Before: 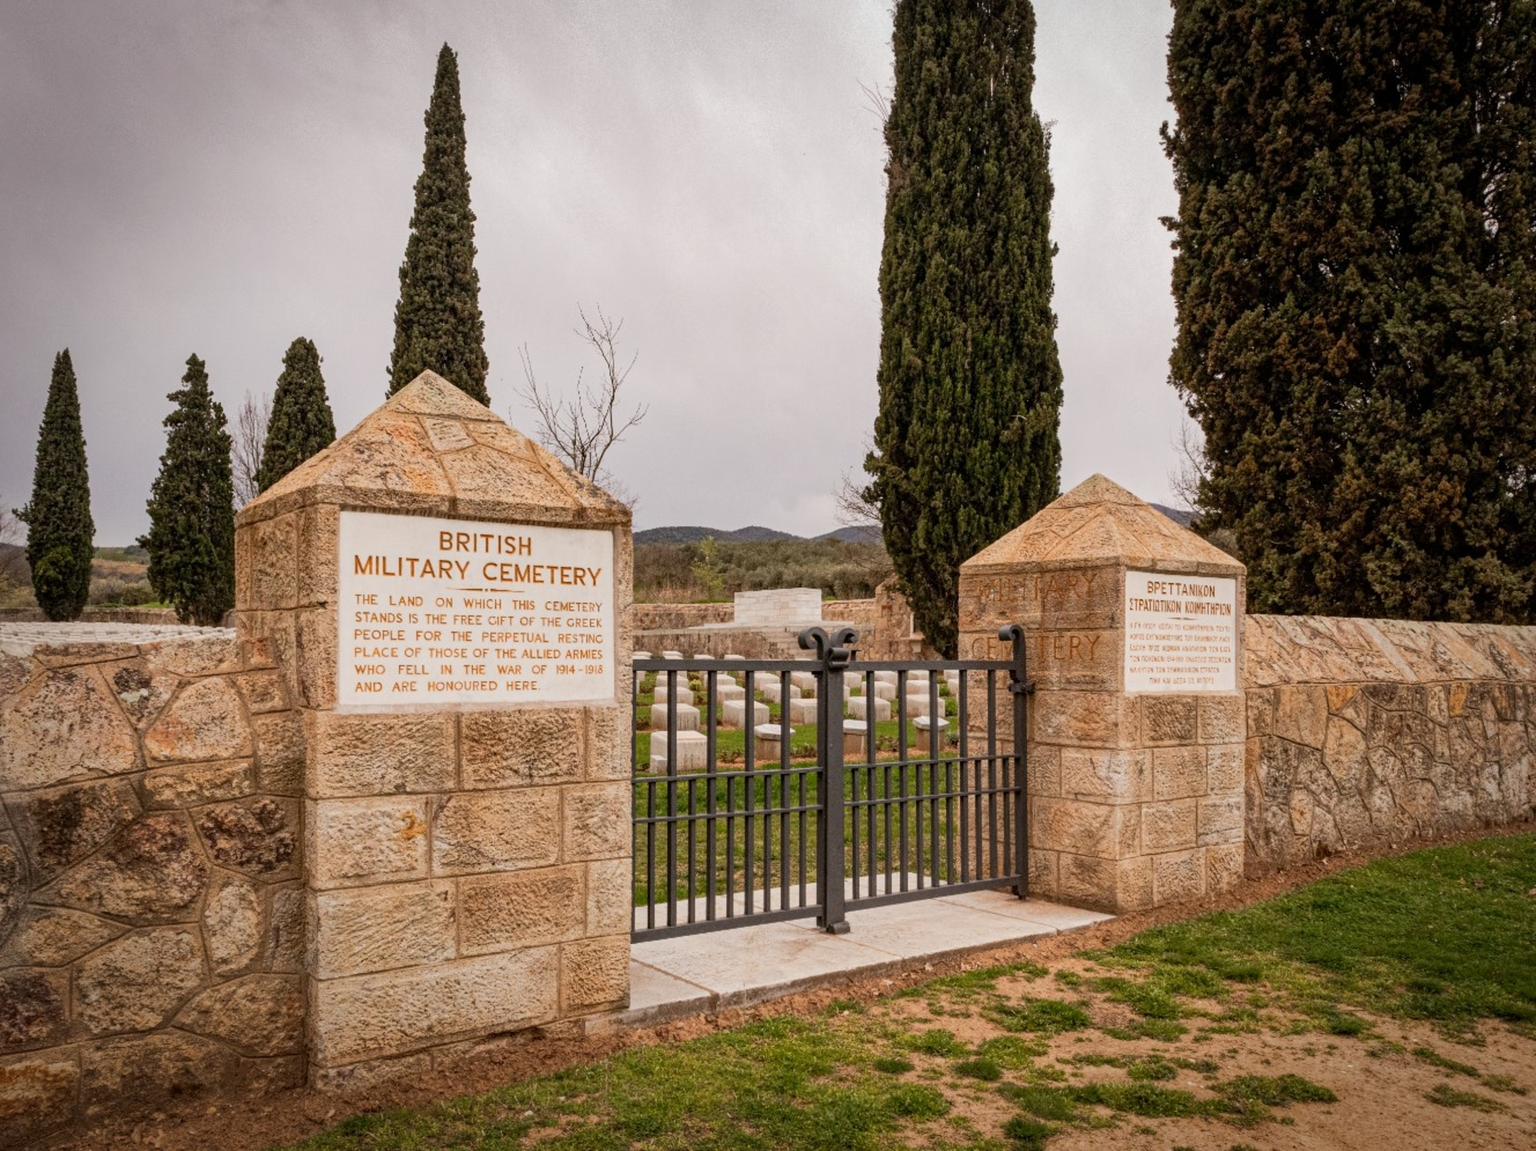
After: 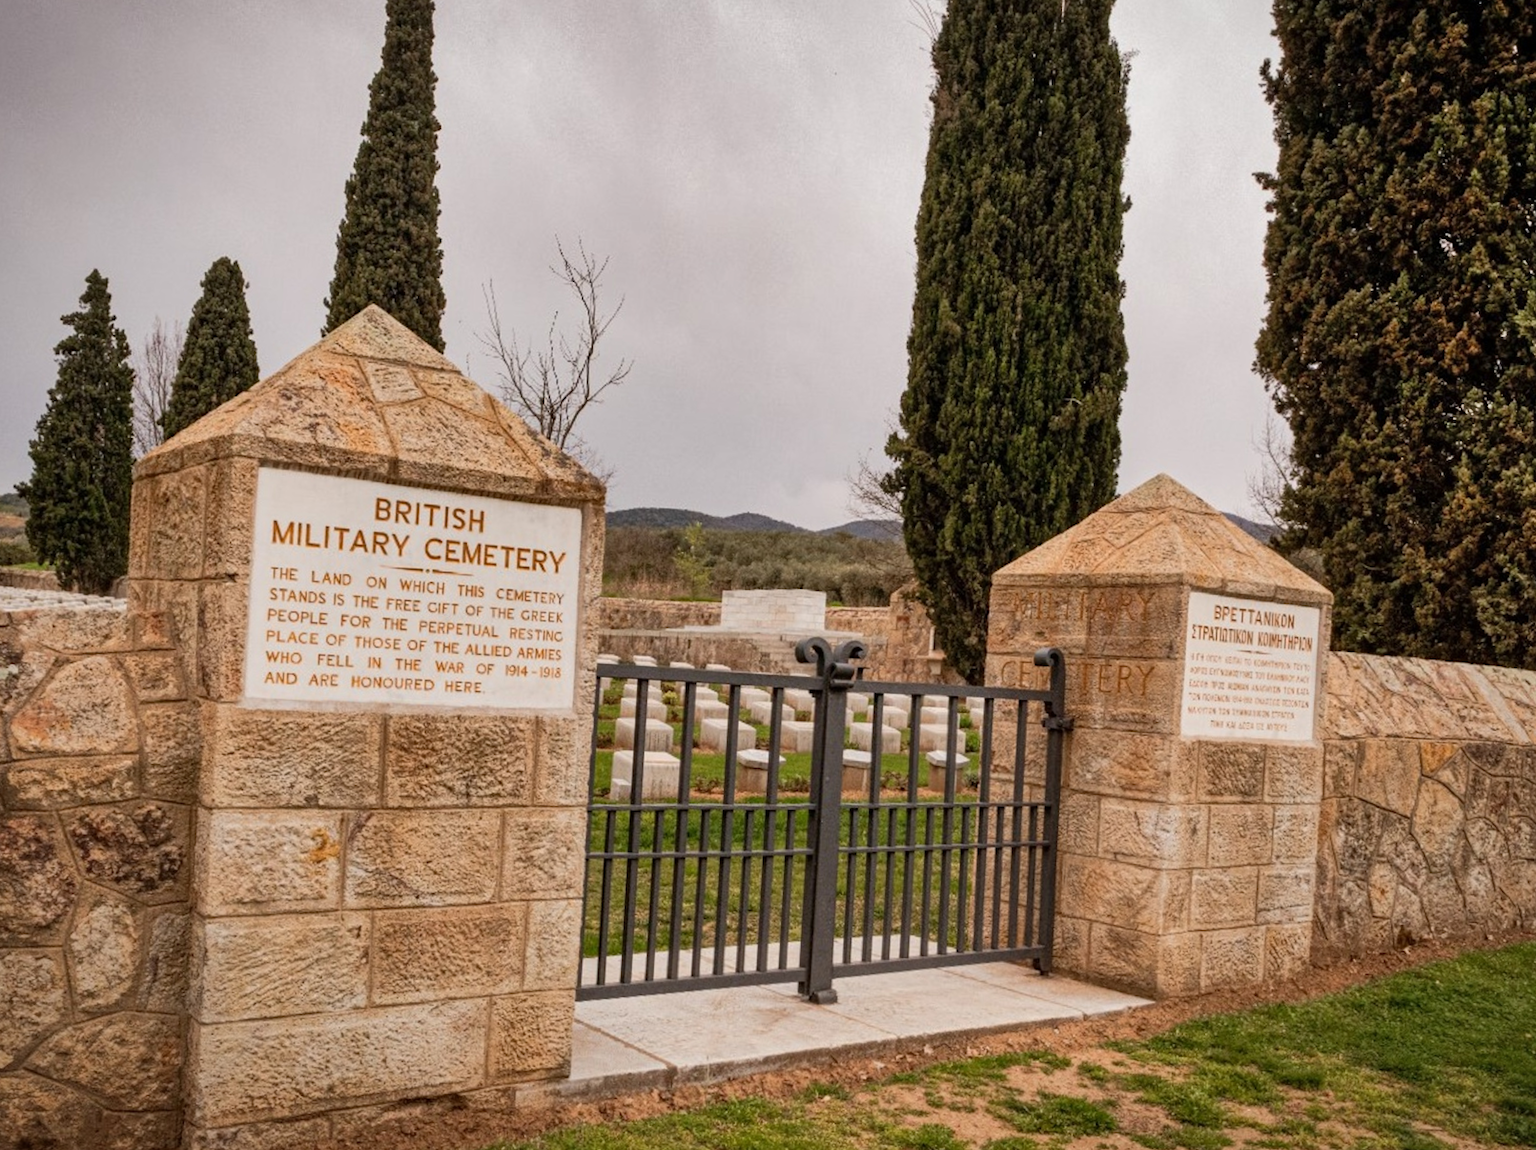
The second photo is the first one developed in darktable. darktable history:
shadows and highlights: soften with gaussian
crop and rotate: angle -3.27°, left 5.211%, top 5.211%, right 4.607%, bottom 4.607%
